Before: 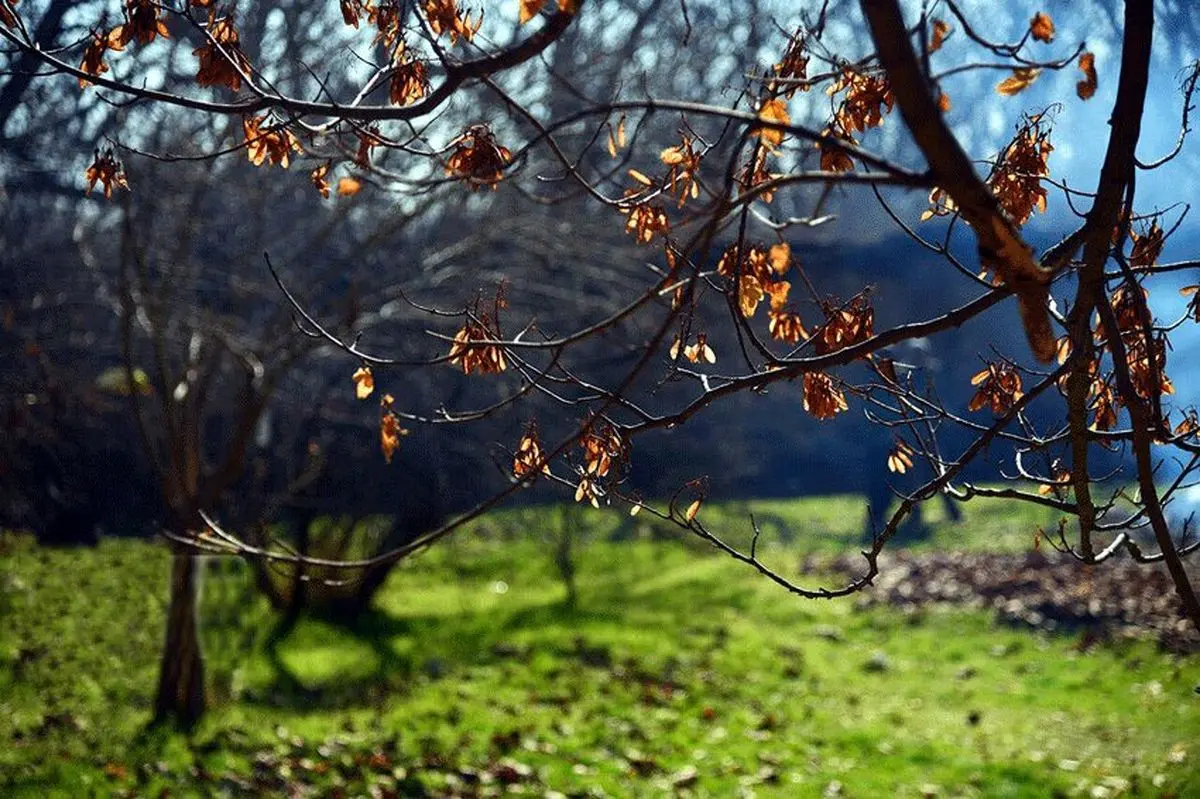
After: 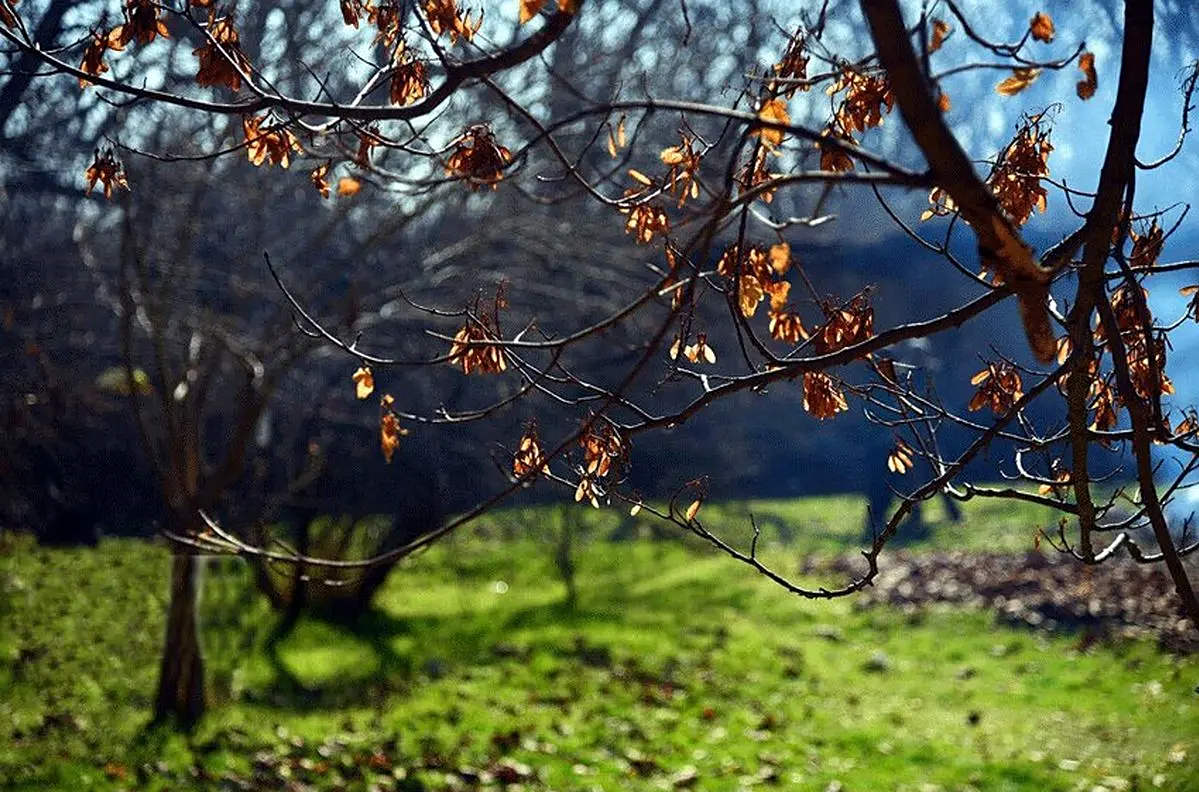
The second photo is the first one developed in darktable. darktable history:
crop: top 0.054%, bottom 0.123%
sharpen: amount 0.211
